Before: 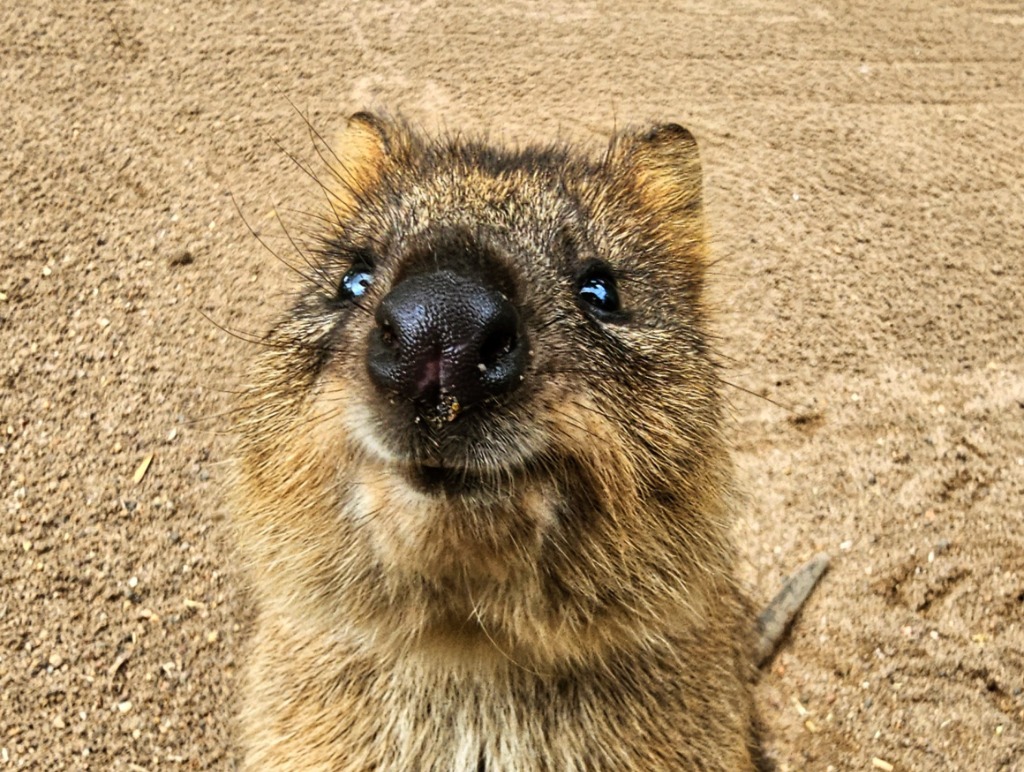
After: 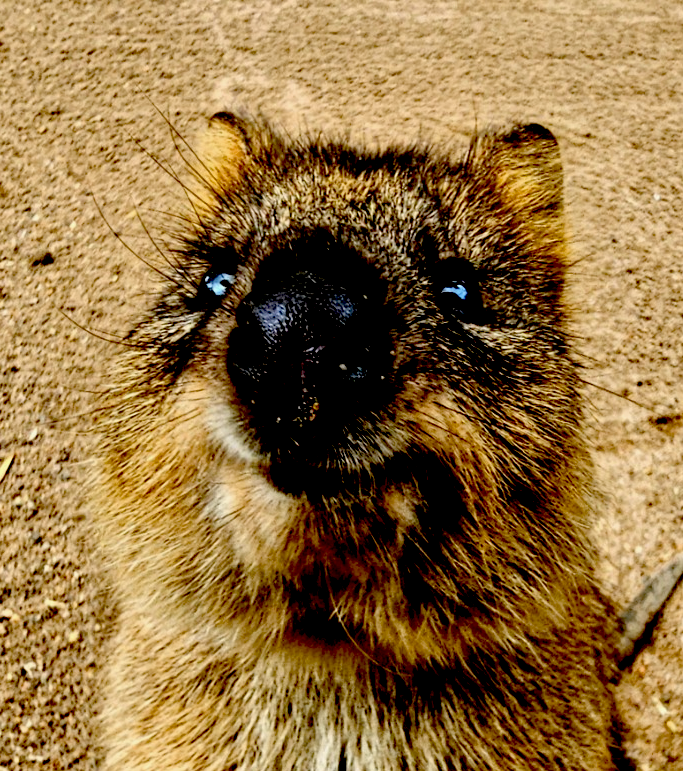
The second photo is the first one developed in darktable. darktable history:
exposure: black level correction 0.098, exposure -0.096 EV, compensate highlight preservation false
crop and rotate: left 13.656%, right 19.63%
